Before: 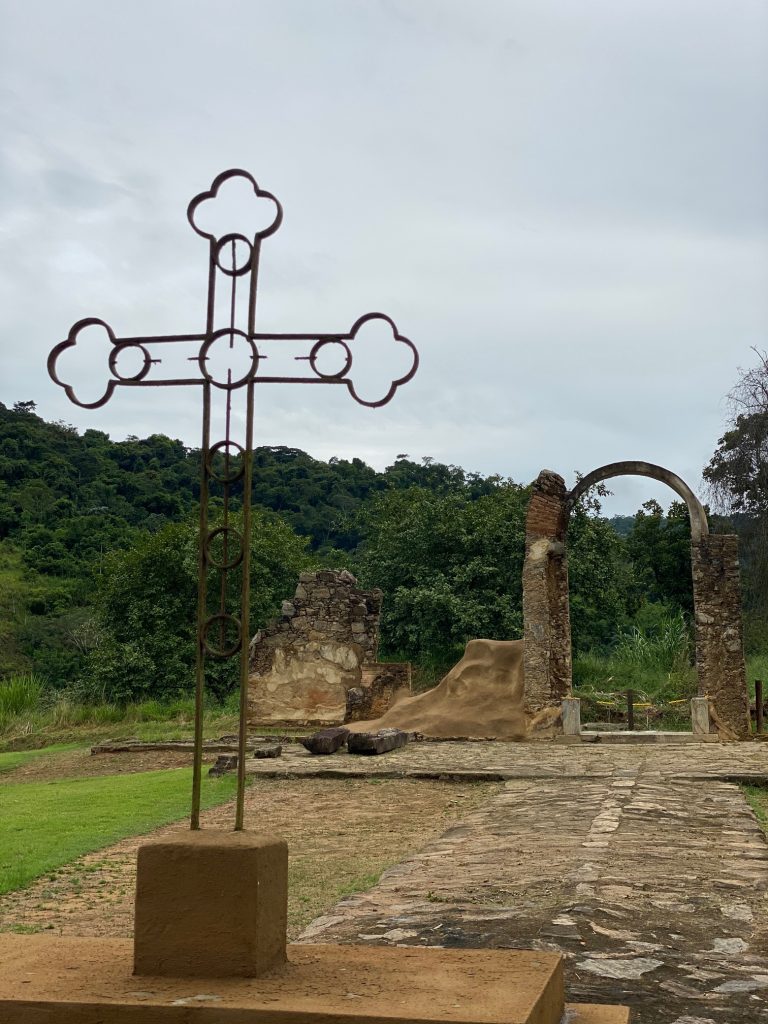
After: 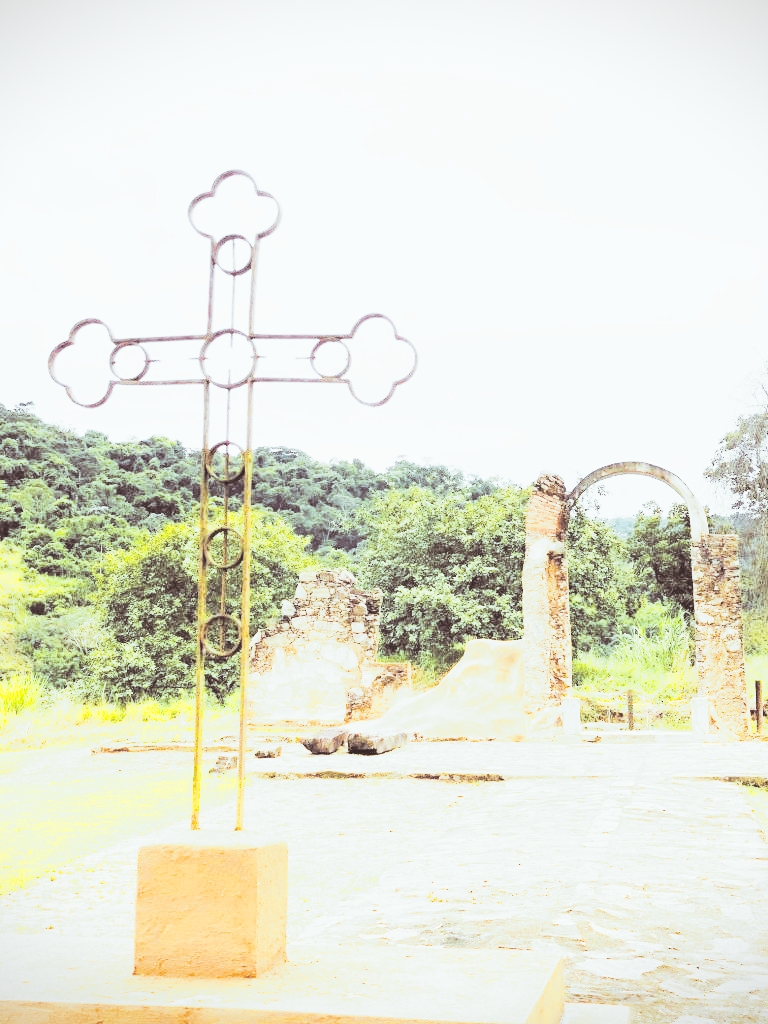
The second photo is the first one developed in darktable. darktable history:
split-toning: shadows › saturation 0.3, highlights › hue 180°, highlights › saturation 0.3, compress 0%
vibrance: vibrance 20%
tone curve: curves: ch0 [(0, 0) (0.055, 0.031) (0.282, 0.215) (0.729, 0.785) (1, 1)], color space Lab, linked channels, preserve colors none
color zones: curves: ch0 [(0, 0.511) (0.143, 0.531) (0.286, 0.56) (0.429, 0.5) (0.571, 0.5) (0.714, 0.5) (0.857, 0.5) (1, 0.5)]; ch1 [(0, 0.525) (0.143, 0.705) (0.286, 0.715) (0.429, 0.35) (0.571, 0.35) (0.714, 0.35) (0.857, 0.4) (1, 0.4)]; ch2 [(0, 0.572) (0.143, 0.512) (0.286, 0.473) (0.429, 0.45) (0.571, 0.5) (0.714, 0.5) (0.857, 0.518) (1, 0.518)]
vignetting: fall-off start 97.28%, fall-off radius 79%, brightness -0.462, saturation -0.3, width/height ratio 1.114, dithering 8-bit output, unbound false
base curve: curves: ch0 [(0, 0.036) (0.007, 0.037) (0.604, 0.887) (1, 1)], preserve colors none
contrast equalizer: y [[0.5 ×4, 0.483, 0.43], [0.5 ×6], [0.5 ×6], [0 ×6], [0 ×6]]
contrast brightness saturation: contrast -0.1, saturation -0.1
exposure: exposure 1 EV, compensate highlight preservation false
